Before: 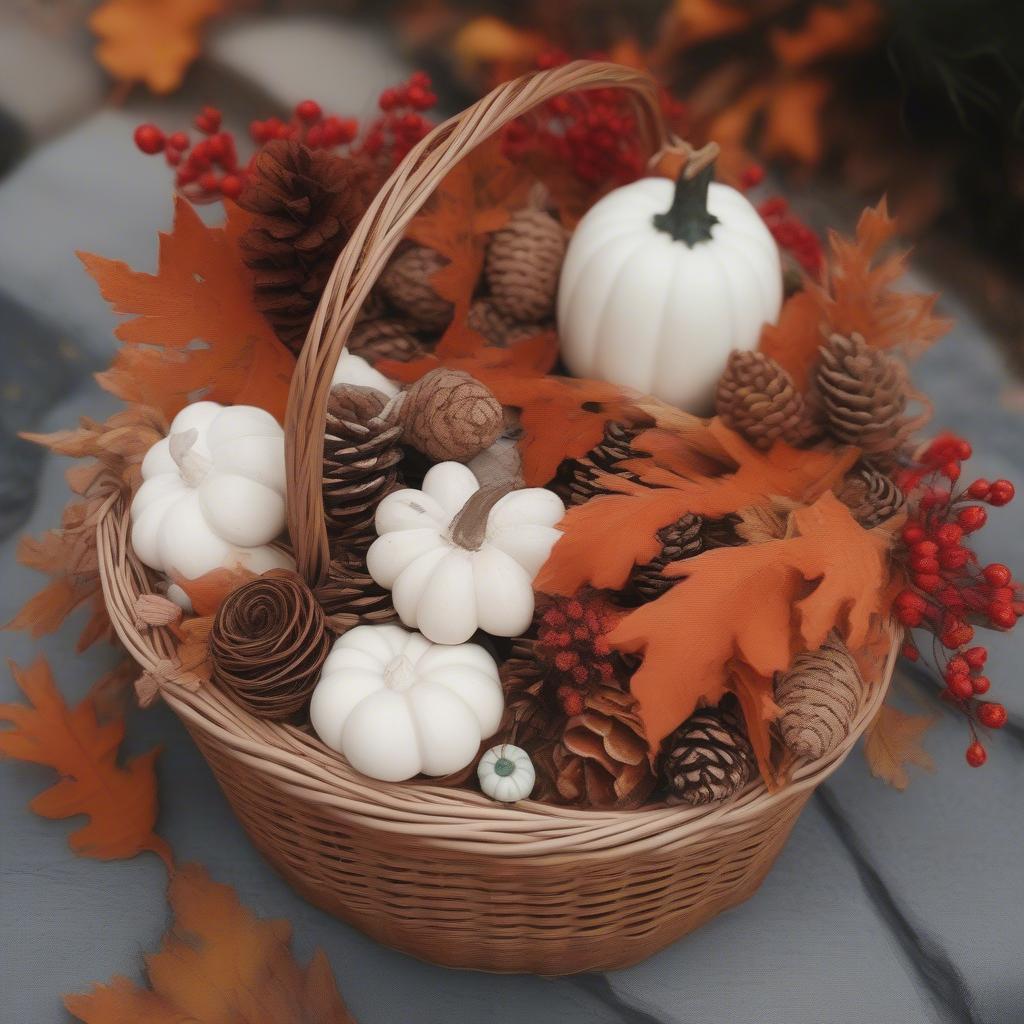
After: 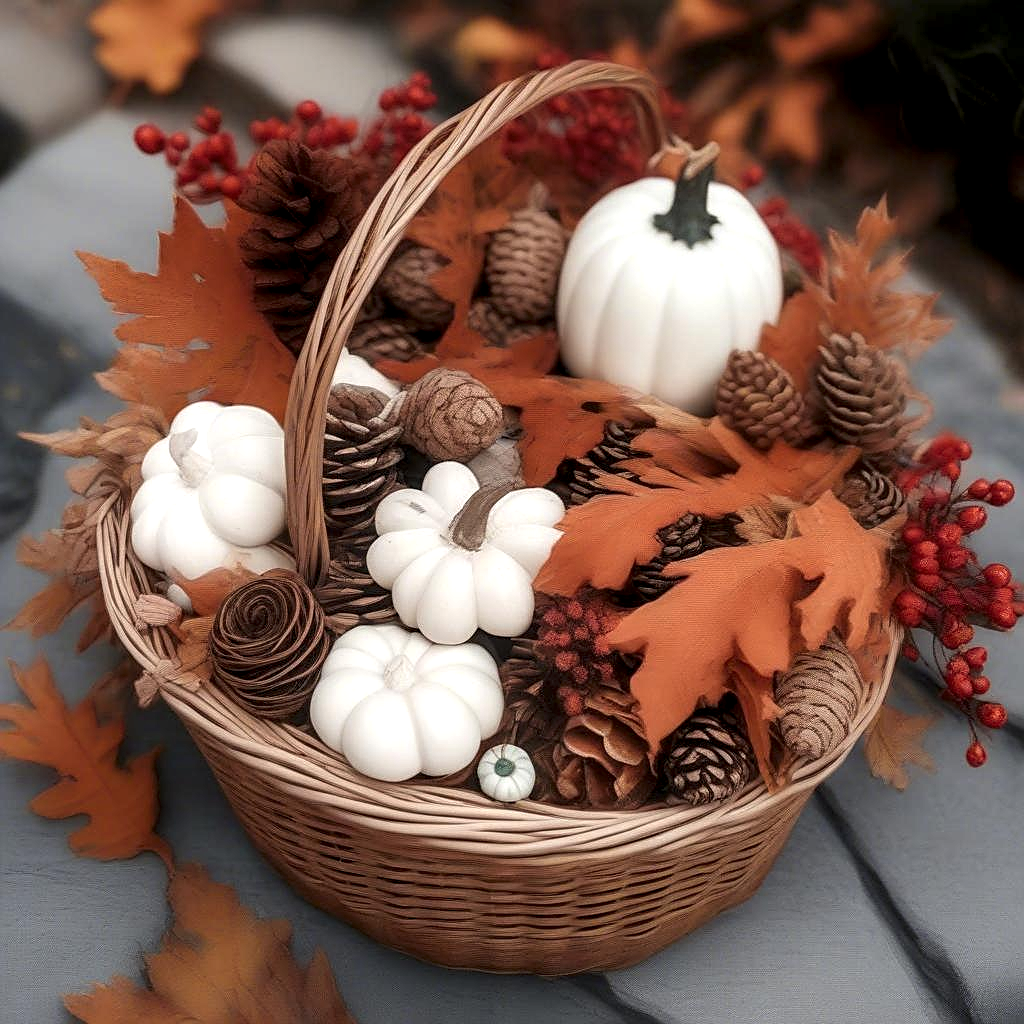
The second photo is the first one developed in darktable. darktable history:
sharpen: on, module defaults
local contrast: highlights 65%, shadows 54%, detail 169%, midtone range 0.514
